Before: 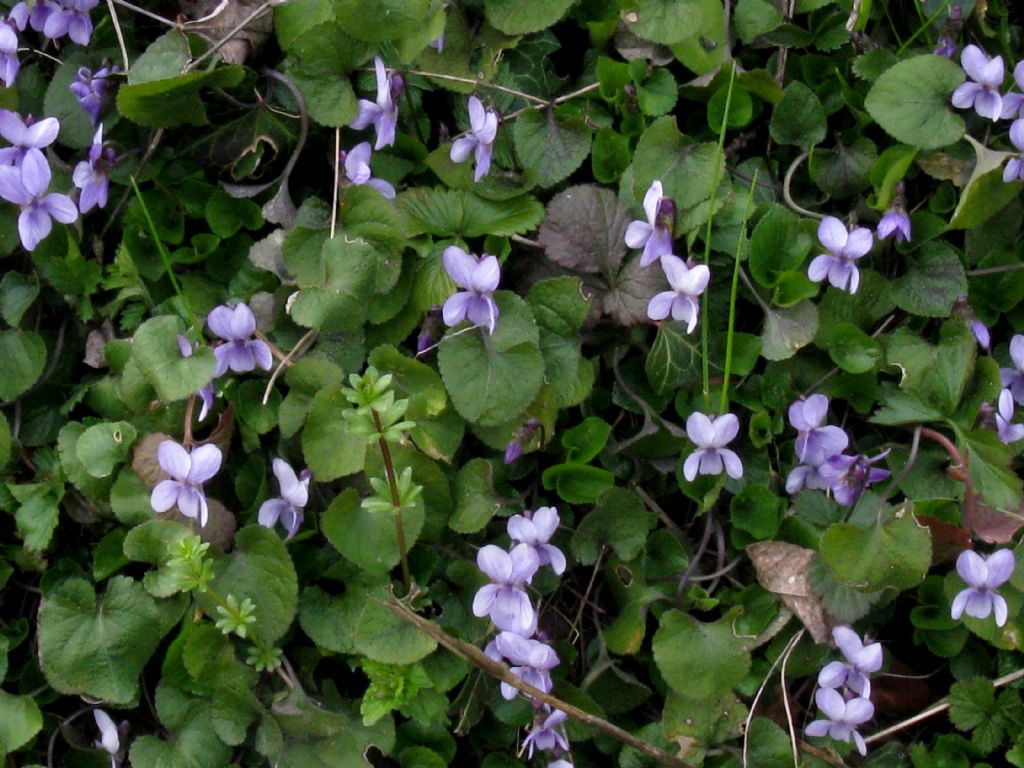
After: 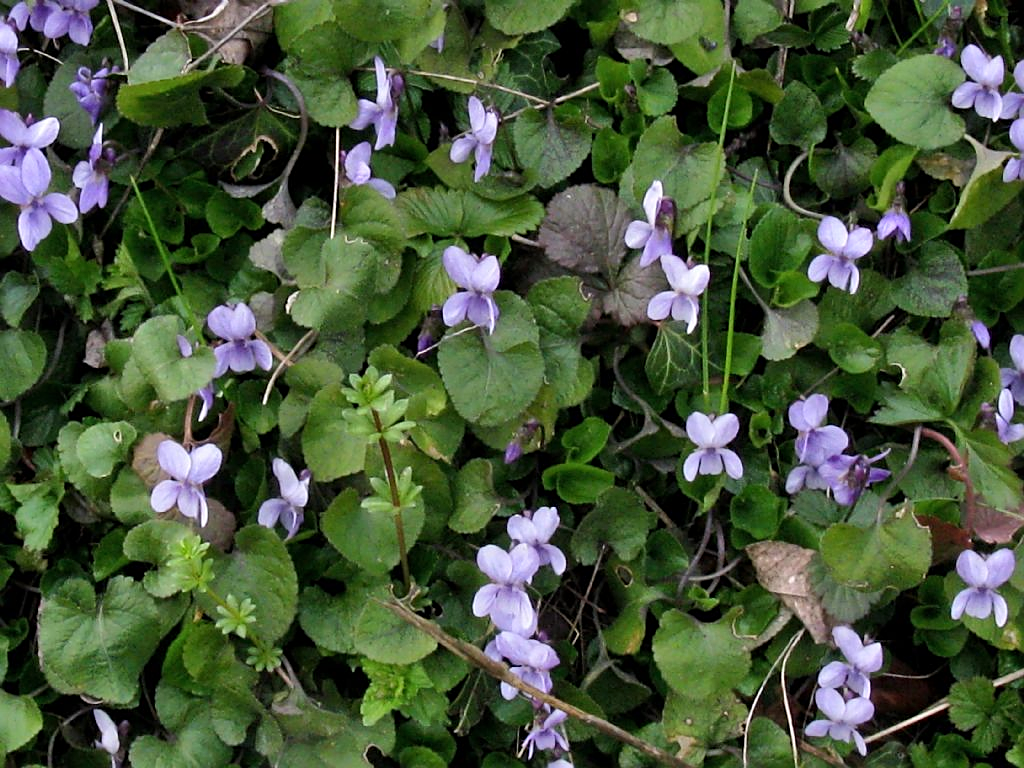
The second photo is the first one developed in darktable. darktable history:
sharpen: on, module defaults
shadows and highlights: highlights color adjustment 39.78%, soften with gaussian
